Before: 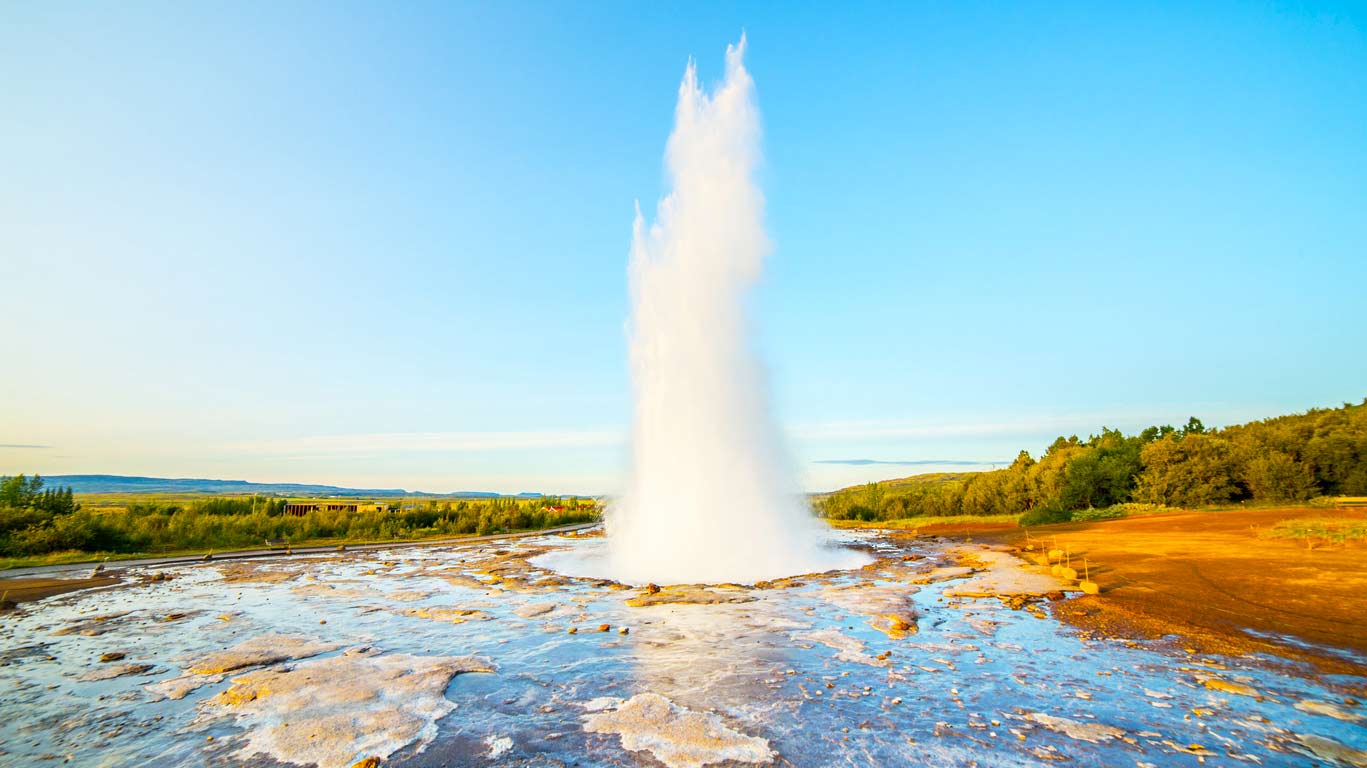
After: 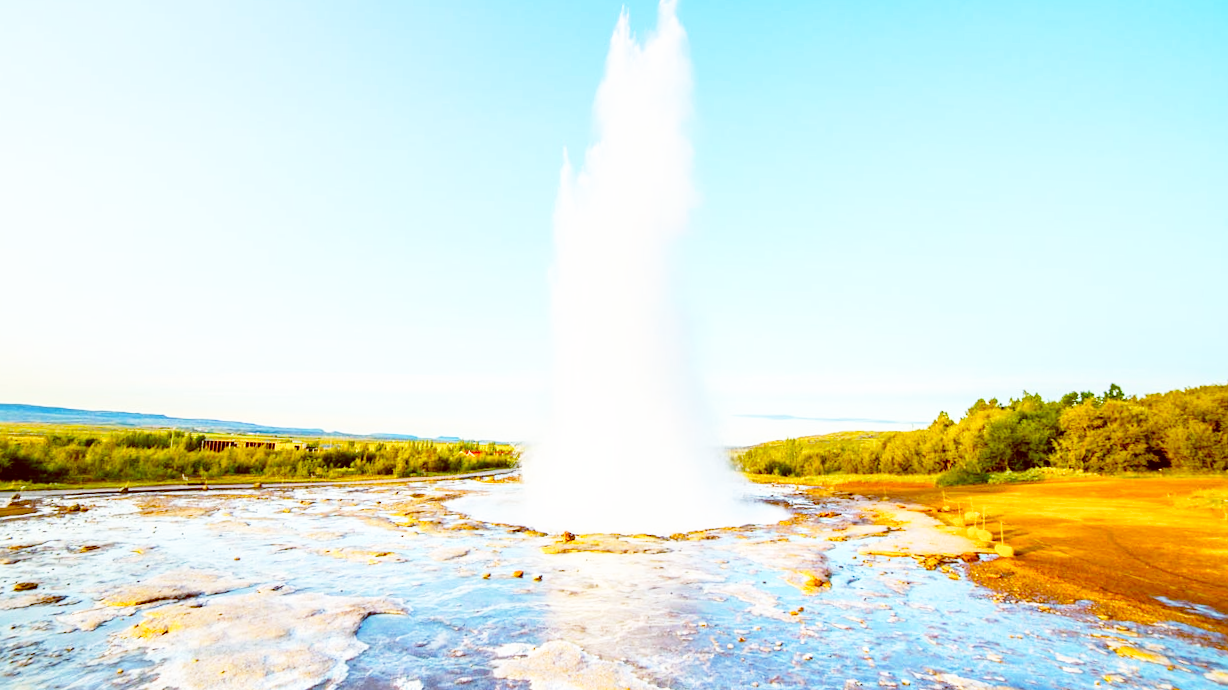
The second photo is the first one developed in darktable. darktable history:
crop and rotate: angle -1.96°, left 3.097%, top 4.154%, right 1.586%, bottom 0.529%
base curve: curves: ch0 [(0, 0) (0.008, 0.007) (0.022, 0.029) (0.048, 0.089) (0.092, 0.197) (0.191, 0.399) (0.275, 0.534) (0.357, 0.65) (0.477, 0.78) (0.542, 0.833) (0.799, 0.973) (1, 1)], preserve colors none
color balance: lift [1, 1.015, 1.004, 0.985], gamma [1, 0.958, 0.971, 1.042], gain [1, 0.956, 0.977, 1.044]
